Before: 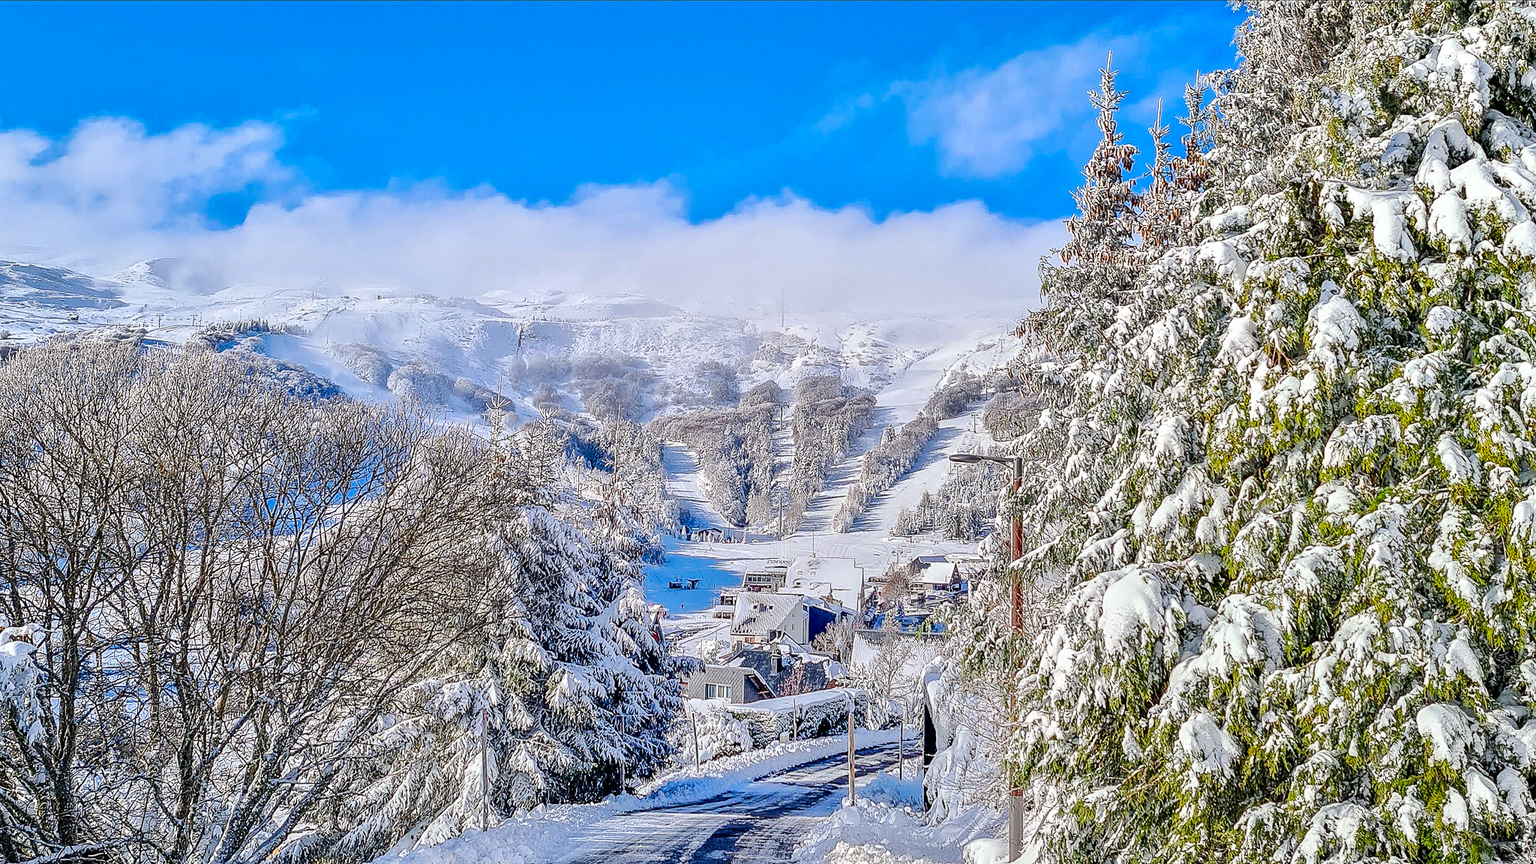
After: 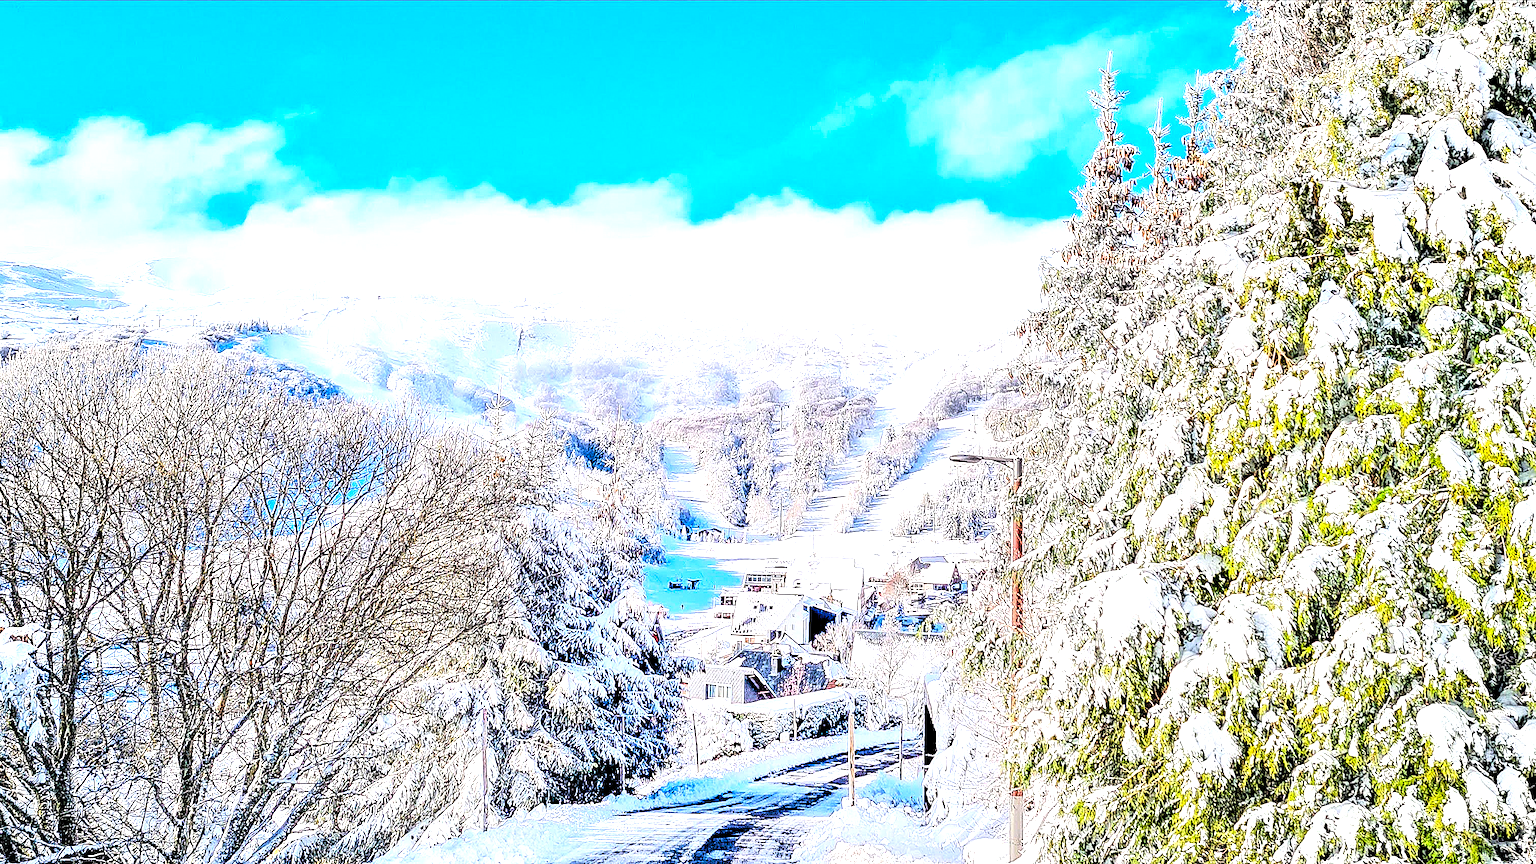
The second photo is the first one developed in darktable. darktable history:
tone curve: curves: ch0 [(0, 0) (0.004, 0.001) (0.133, 0.112) (0.325, 0.362) (0.832, 0.893) (1, 1)], color space Lab, linked channels, preserve colors none
rgb levels: levels [[0.029, 0.461, 0.922], [0, 0.5, 1], [0, 0.5, 1]]
exposure: black level correction 0, exposure 1.2 EV, compensate exposure bias true, compensate highlight preservation false
